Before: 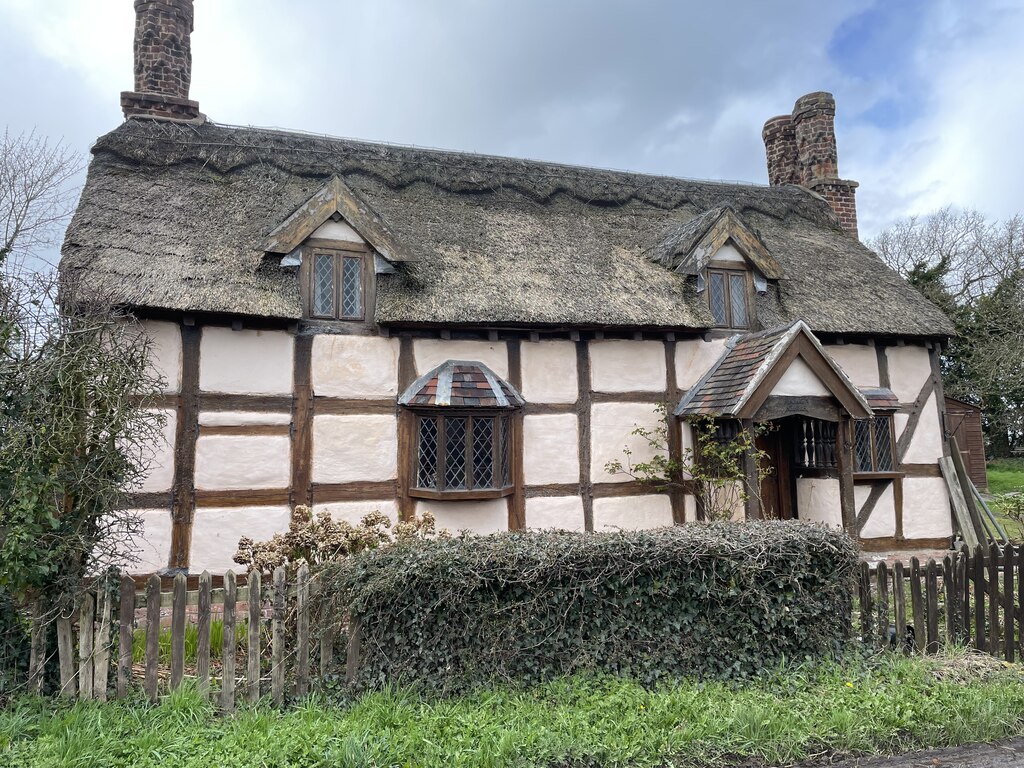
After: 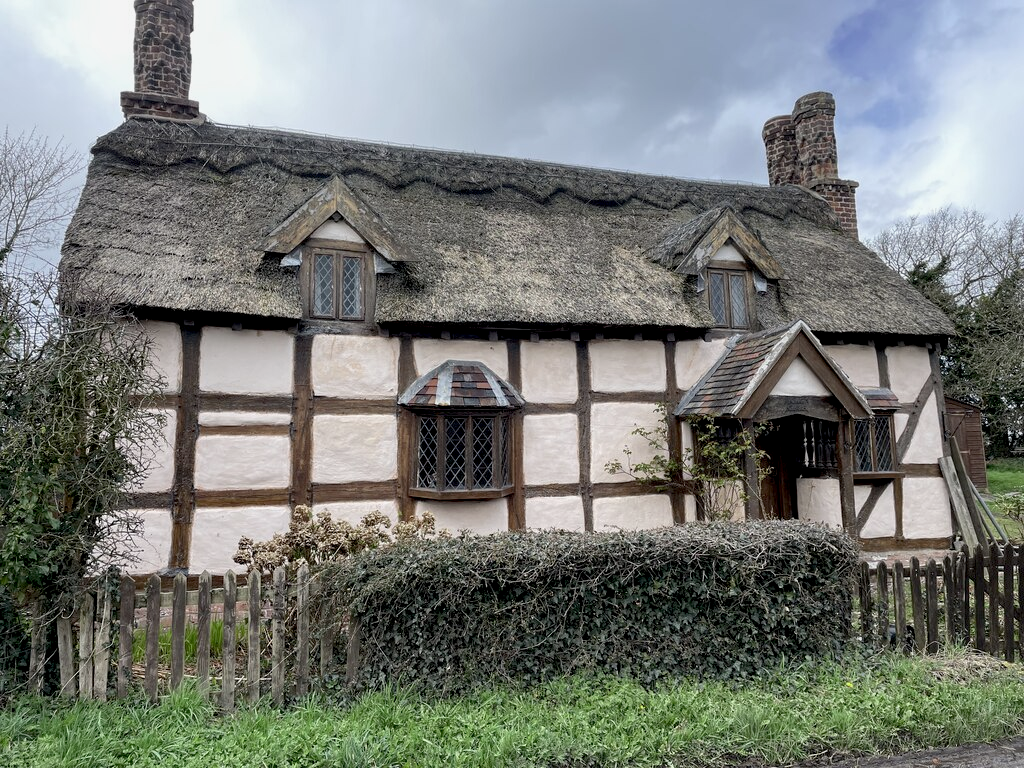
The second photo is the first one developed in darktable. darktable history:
color zones: curves: ch1 [(0.113, 0.438) (0.75, 0.5)]; ch2 [(0.12, 0.526) (0.75, 0.5)]
exposure: black level correction 0.009, exposure -0.166 EV, compensate exposure bias true, compensate highlight preservation false
local contrast: highlights 101%, shadows 98%, detail 119%, midtone range 0.2
